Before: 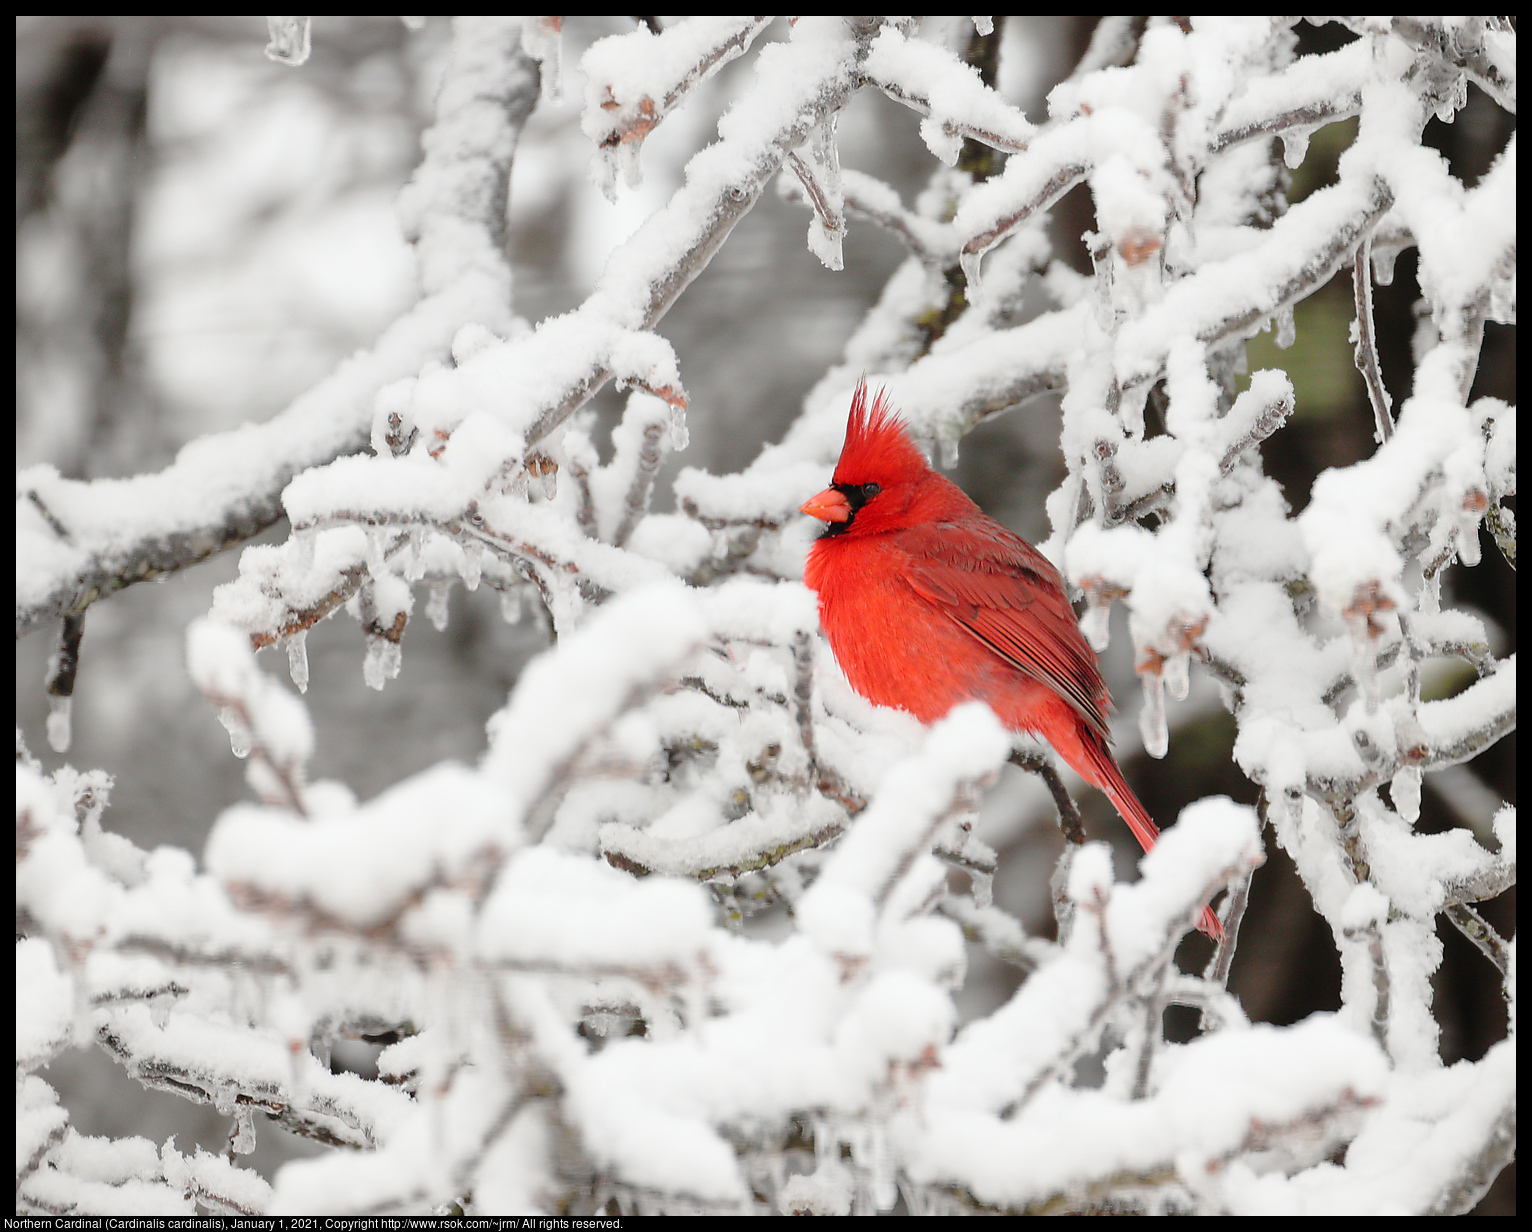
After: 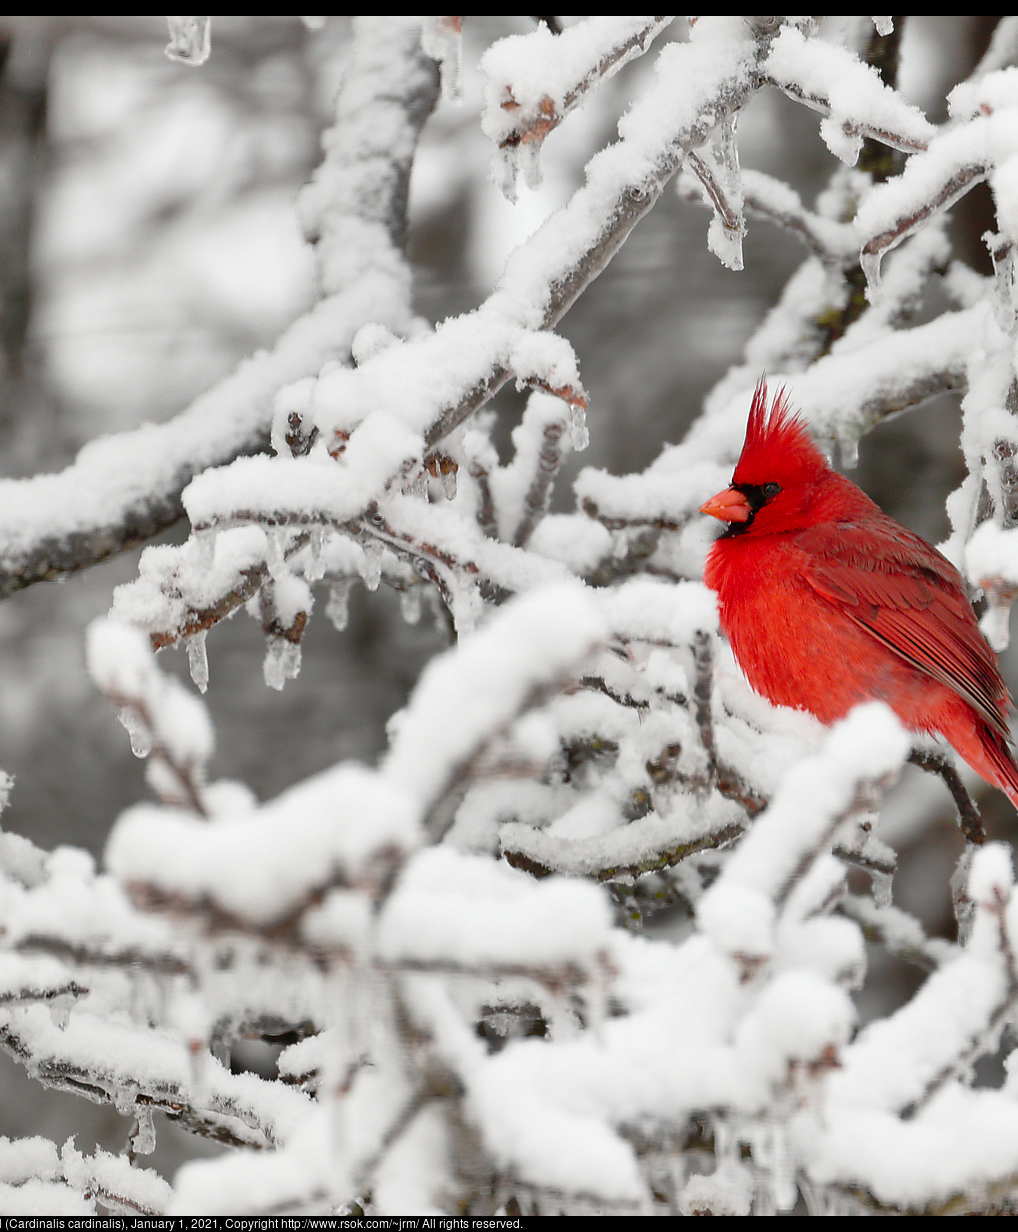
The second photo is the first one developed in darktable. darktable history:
crop and rotate: left 6.542%, right 26.998%
shadows and highlights: low approximation 0.01, soften with gaussian
contrast brightness saturation: brightness -0.092
